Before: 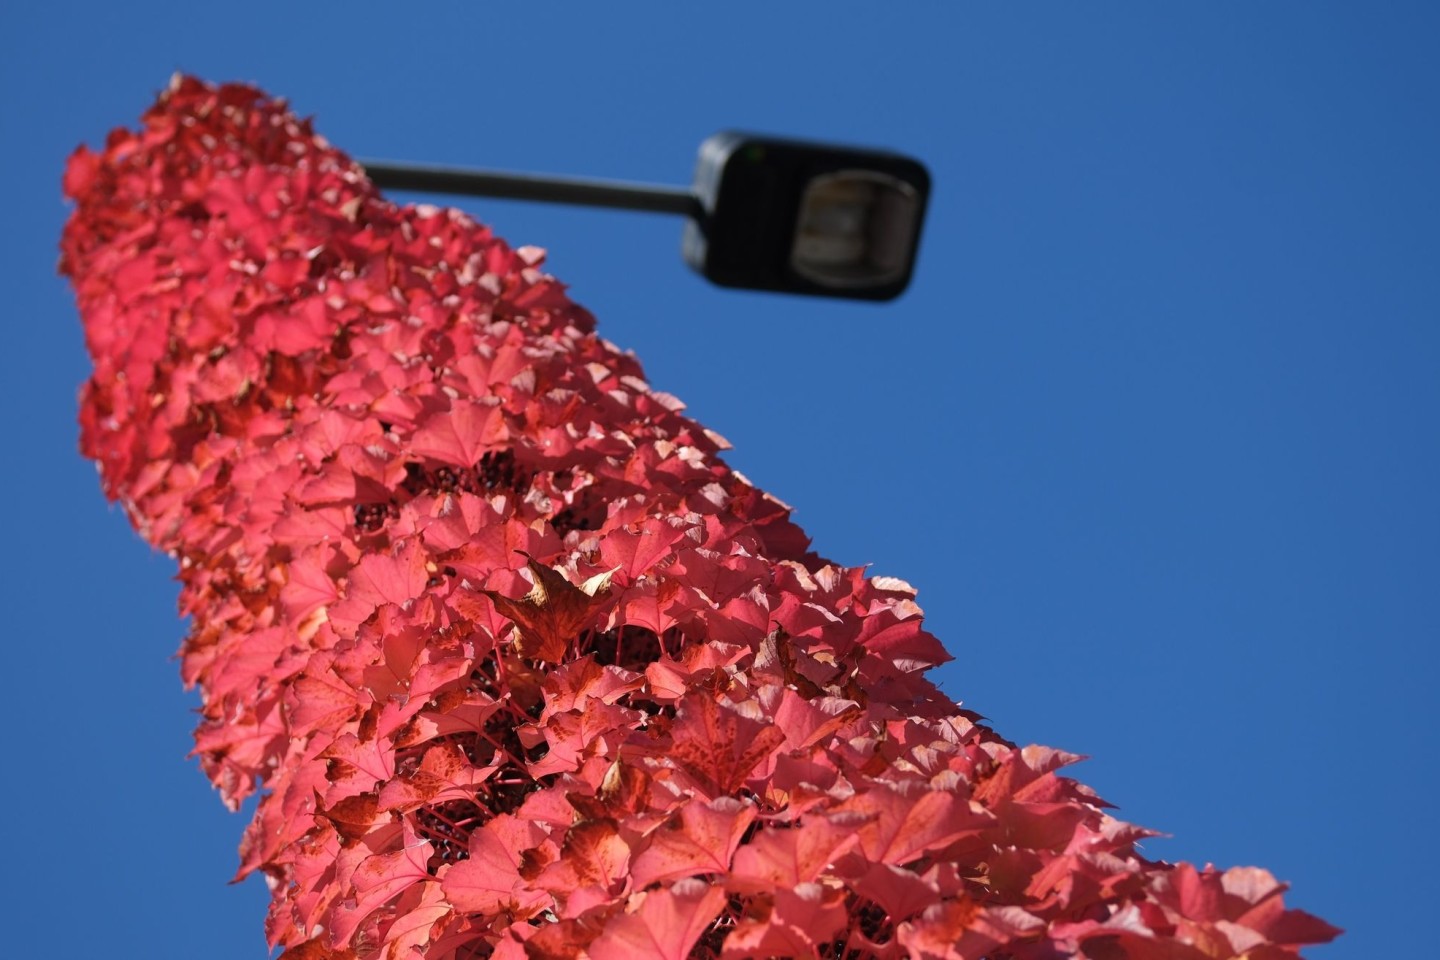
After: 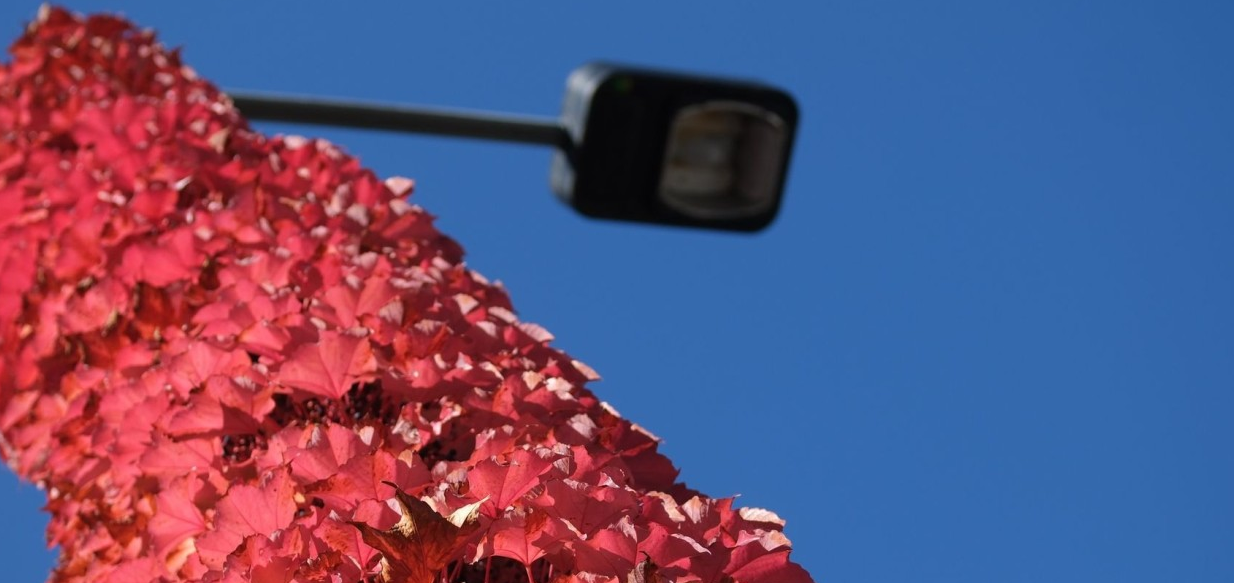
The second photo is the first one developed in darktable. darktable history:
crop and rotate: left 9.23%, top 7.19%, right 5.038%, bottom 32.016%
